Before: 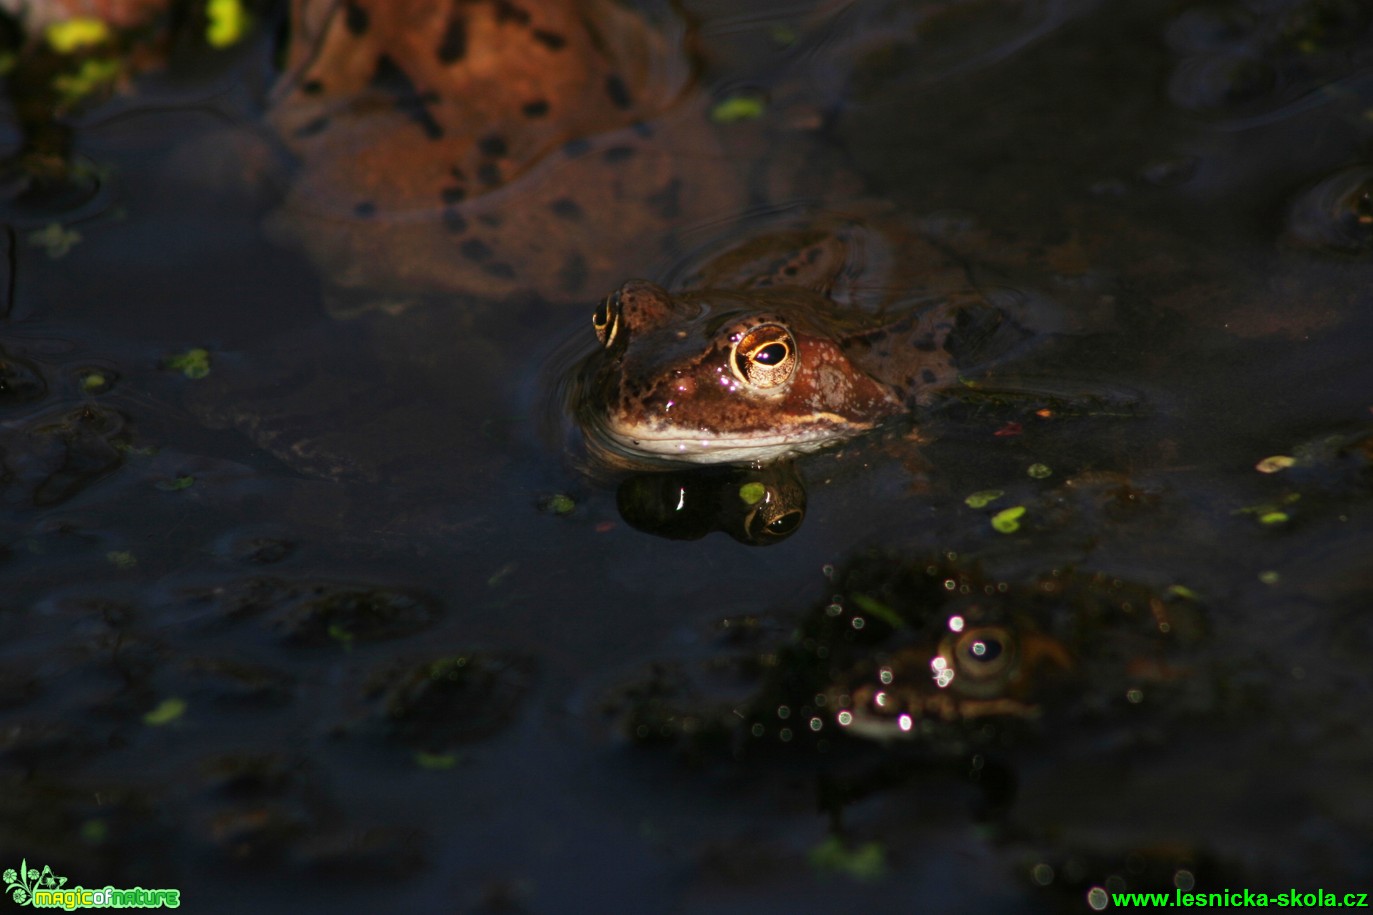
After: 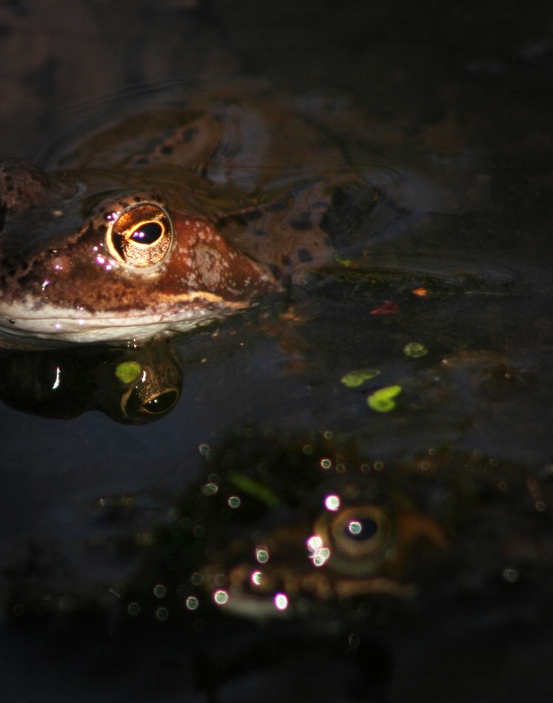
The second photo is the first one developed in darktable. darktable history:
vignetting: fall-off start 66.72%, fall-off radius 39.7%, automatic ratio true, width/height ratio 0.663, unbound false
crop: left 45.448%, top 13.228%, right 14.233%, bottom 9.851%
exposure: exposure 0.202 EV, compensate highlight preservation false
